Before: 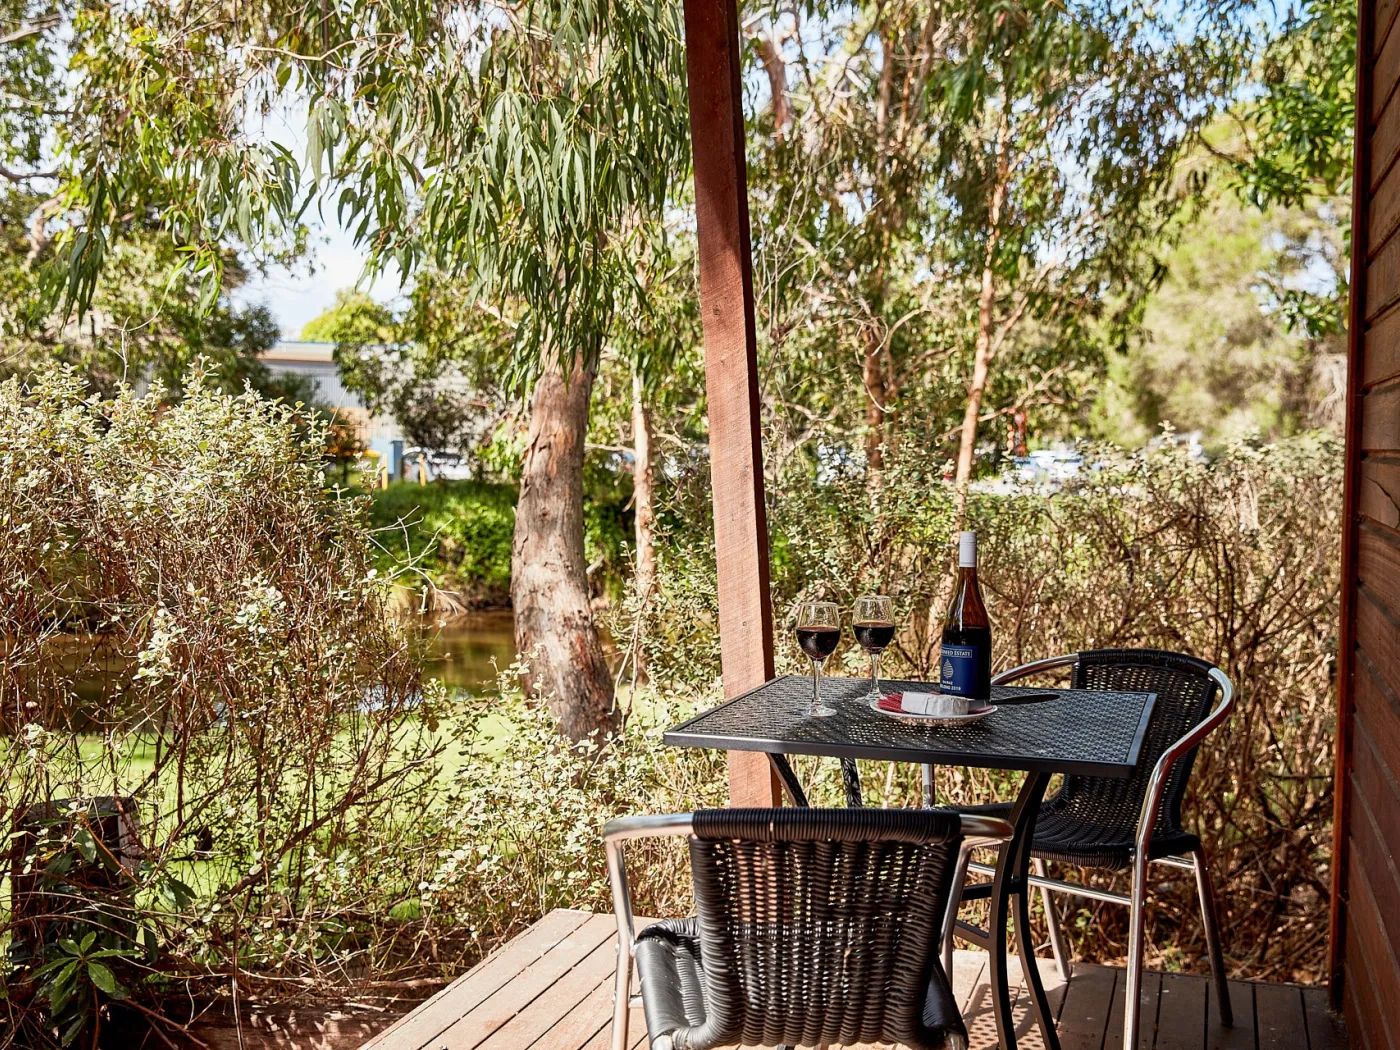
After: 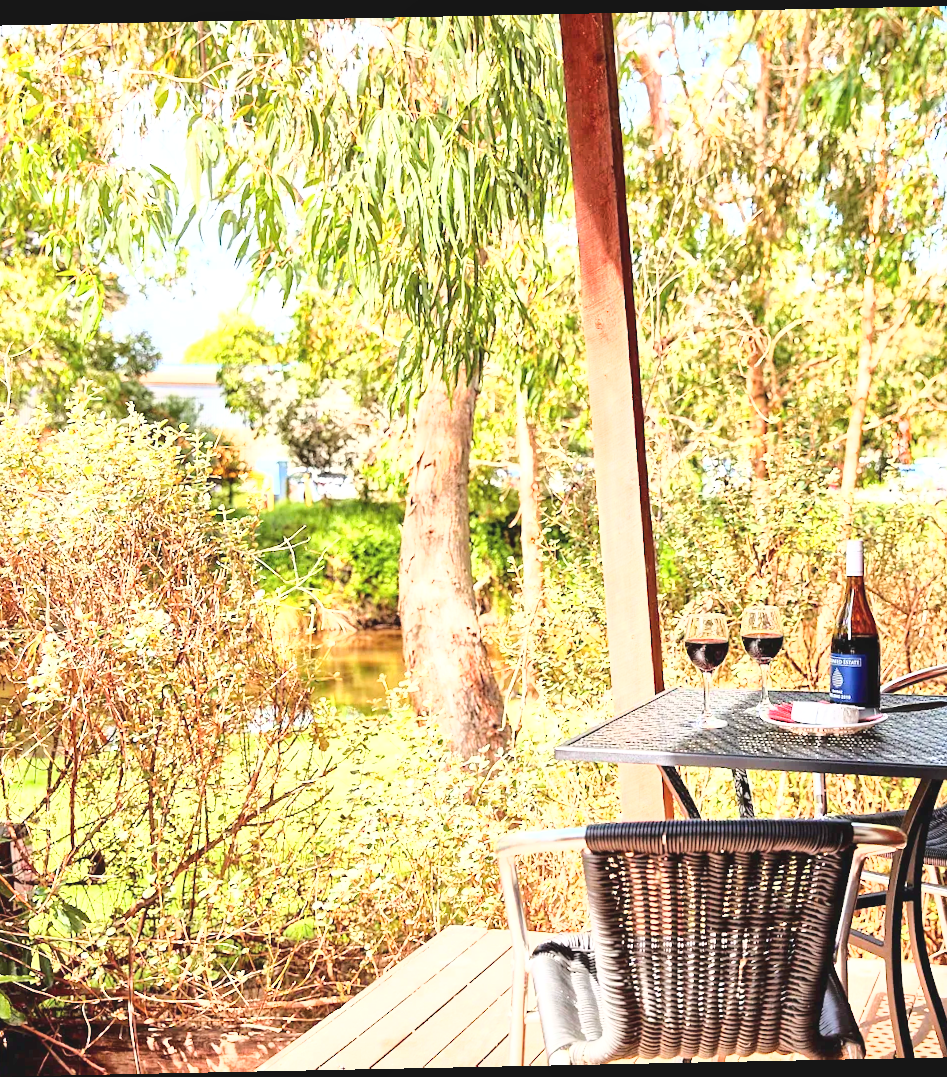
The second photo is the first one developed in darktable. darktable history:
crop and rotate: left 8.786%, right 24.548%
exposure: black level correction -0.002, exposure 1.35 EV, compensate highlight preservation false
rotate and perspective: rotation -1.17°, automatic cropping off
base curve: curves: ch0 [(0, 0) (0.025, 0.046) (0.112, 0.277) (0.467, 0.74) (0.814, 0.929) (1, 0.942)]
local contrast: mode bilateral grid, contrast 20, coarseness 50, detail 120%, midtone range 0.2
